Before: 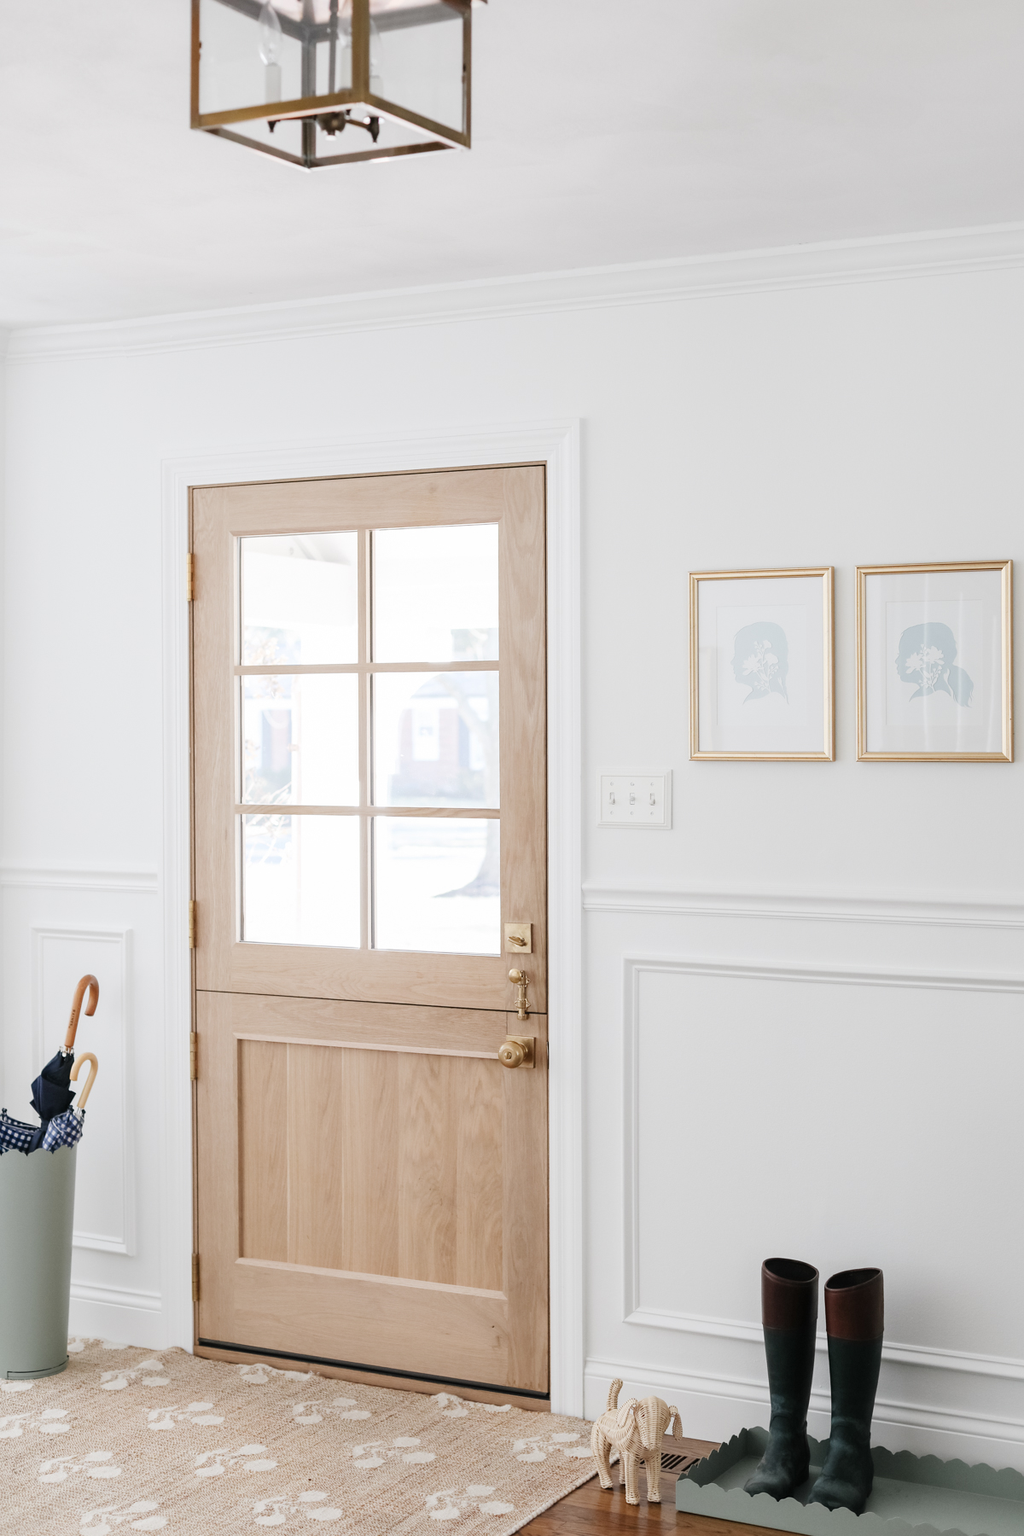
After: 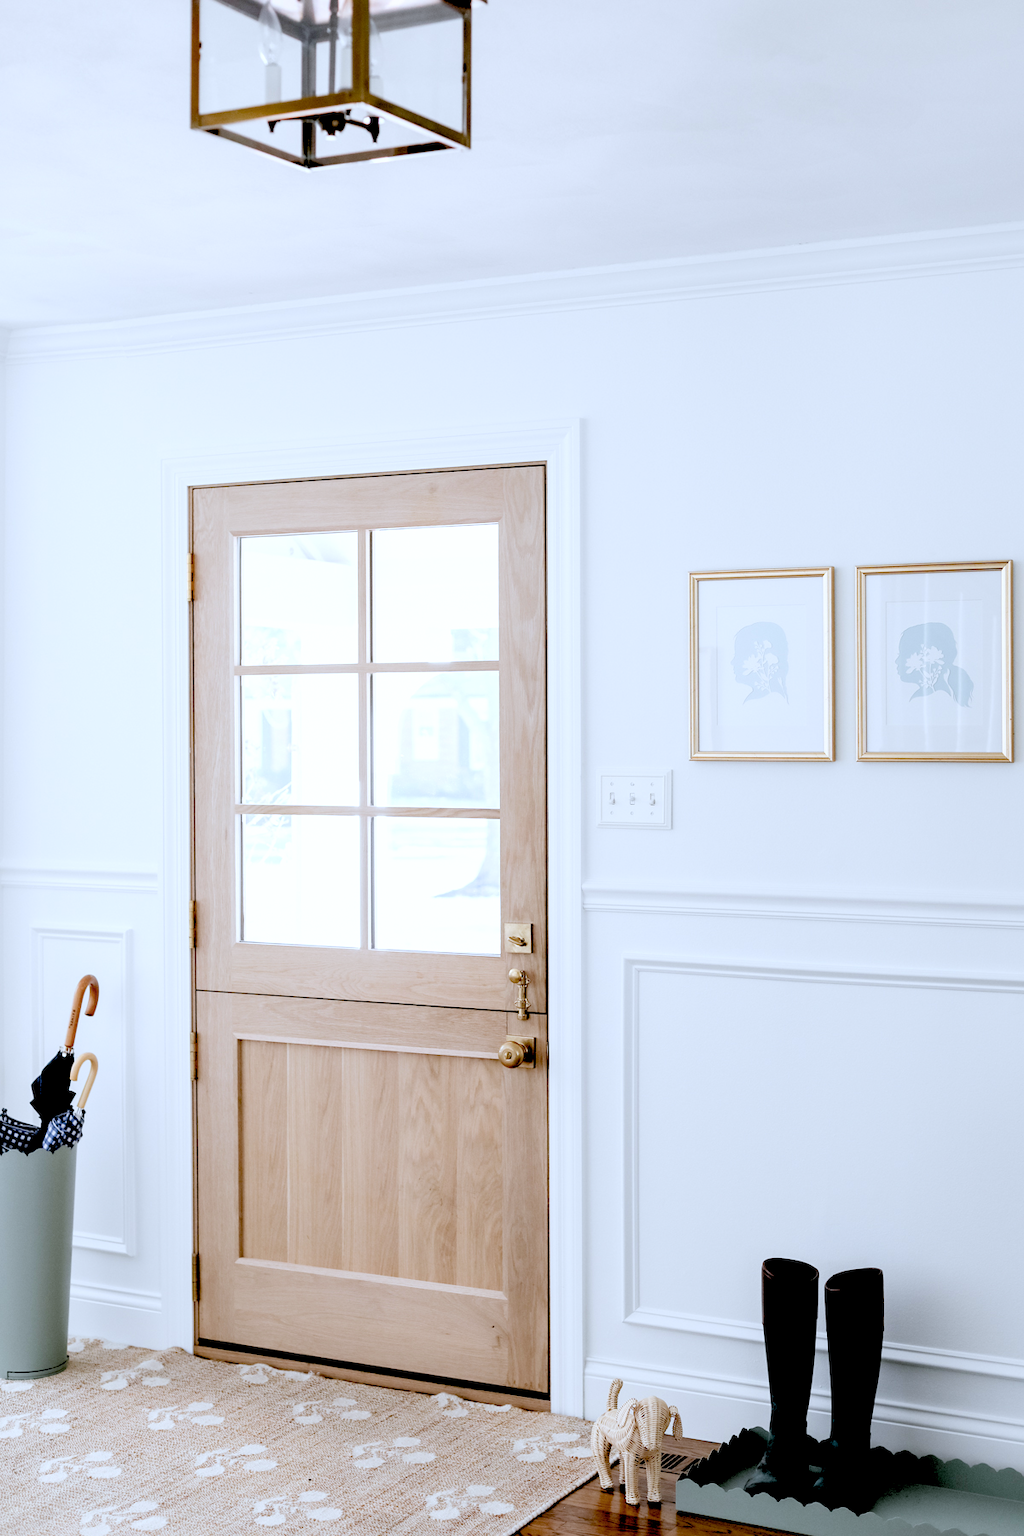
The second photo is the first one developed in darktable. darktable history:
color calibration: illuminant as shot in camera, x 0.369, y 0.376, temperature 4328.46 K, gamut compression 3
exposure: black level correction 0.056, compensate highlight preservation false
tone equalizer: on, module defaults
rgb levels: levels [[0.013, 0.434, 0.89], [0, 0.5, 1], [0, 0.5, 1]]
